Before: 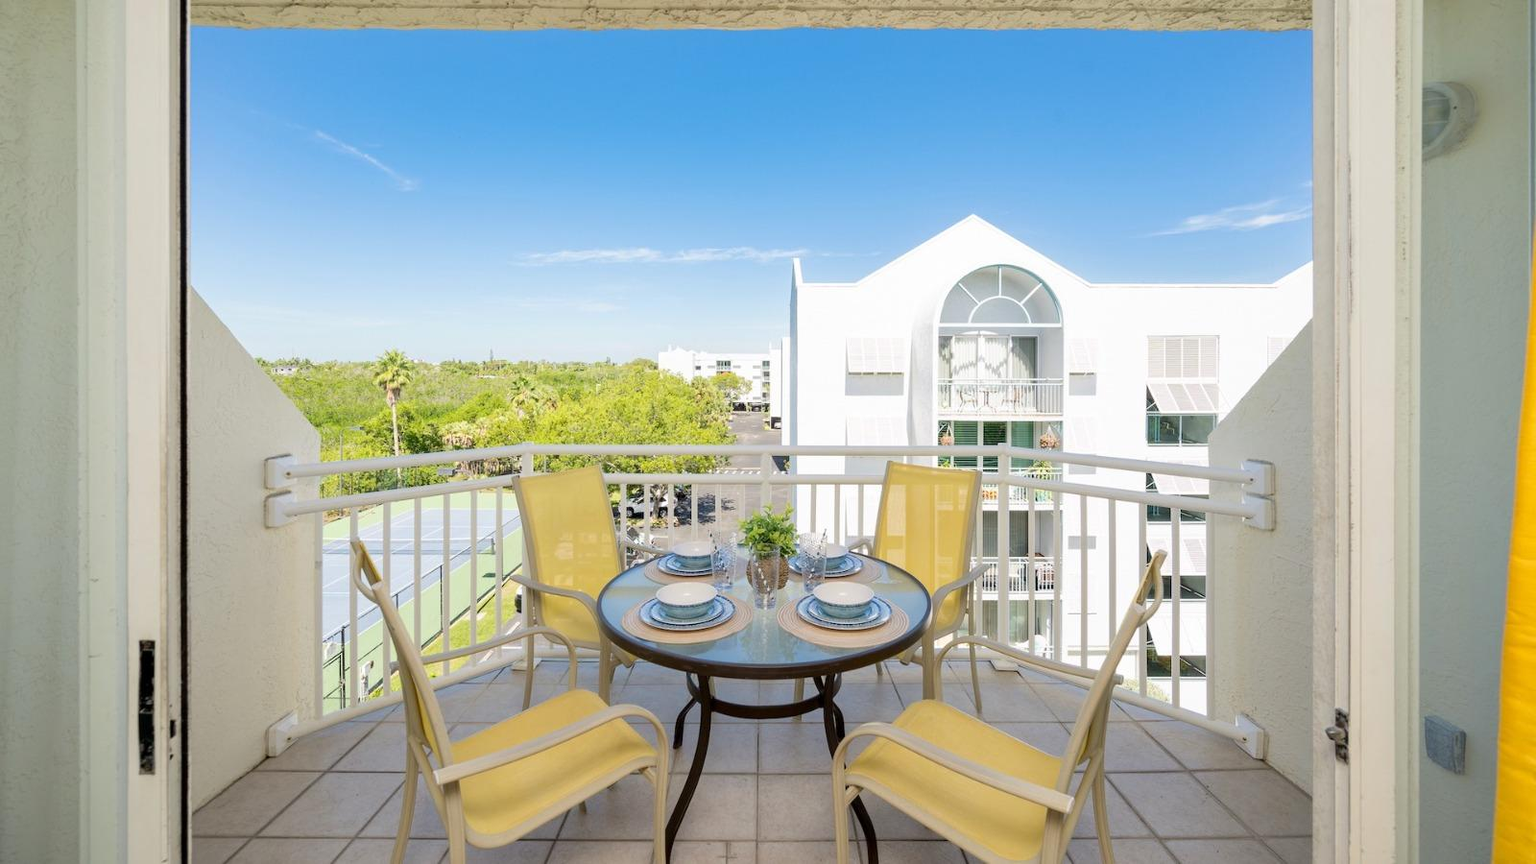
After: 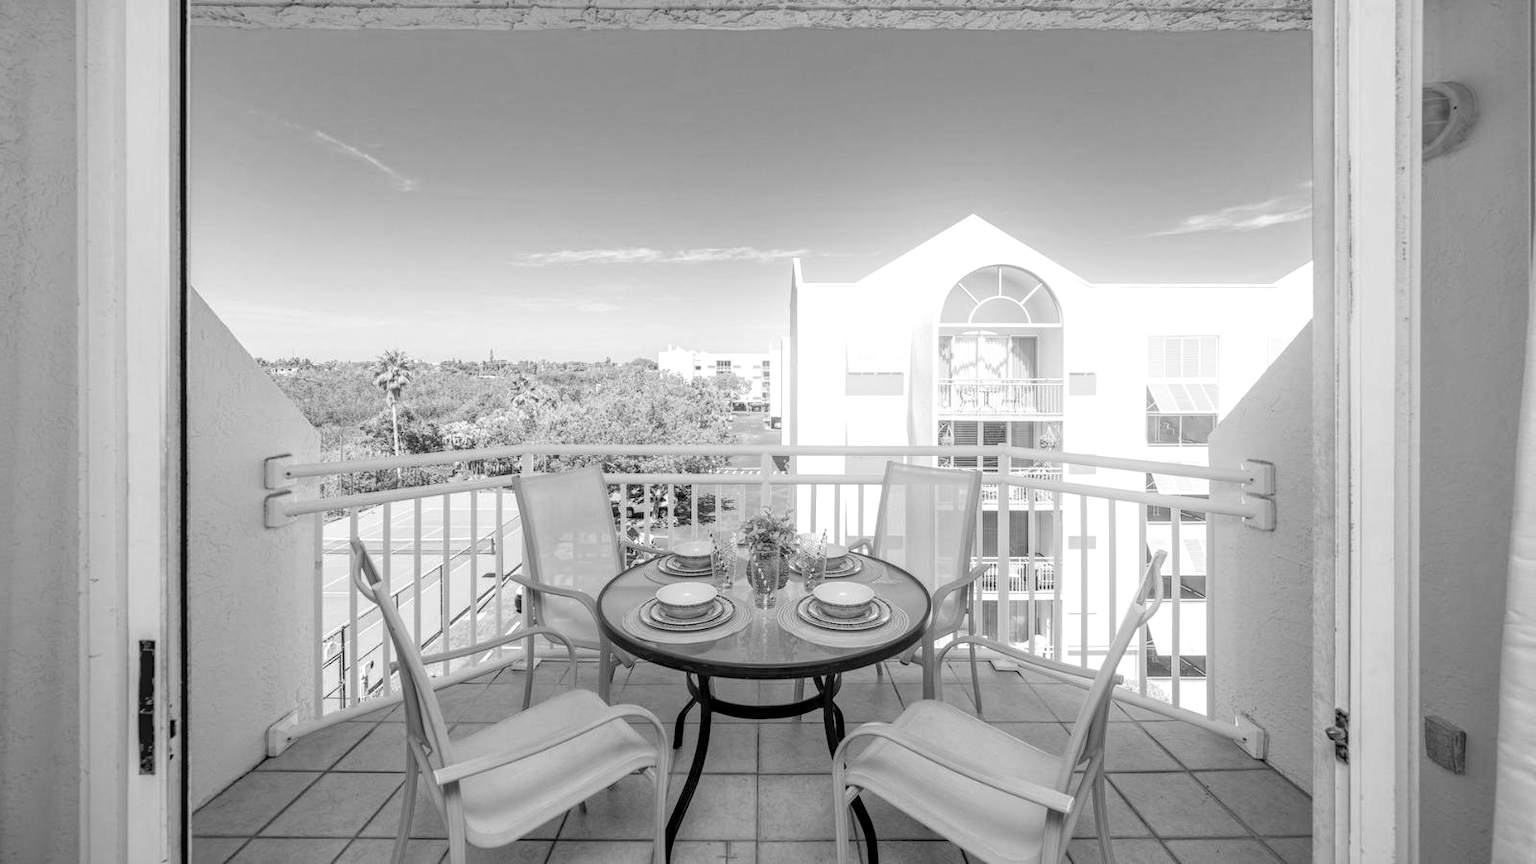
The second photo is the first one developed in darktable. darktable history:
monochrome: a 2.21, b -1.33, size 2.2
haze removal: compatibility mode true, adaptive false
white balance: red 1.009, blue 1.027
local contrast: highlights 0%, shadows 0%, detail 133%
bloom: size 13.65%, threshold 98.39%, strength 4.82%
